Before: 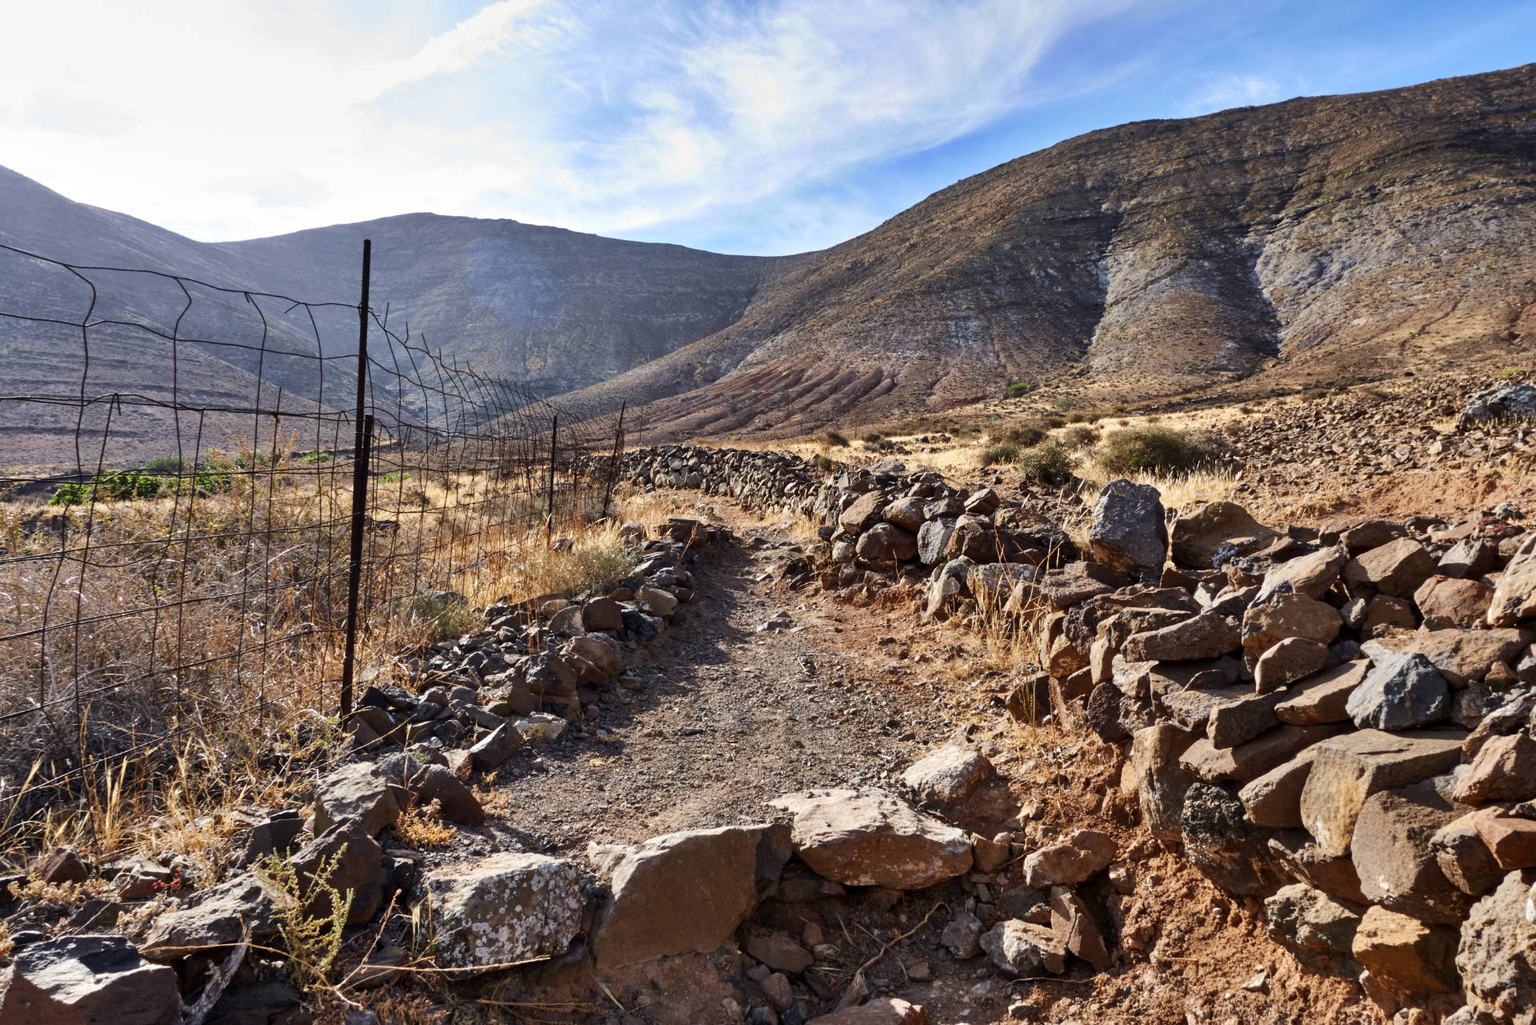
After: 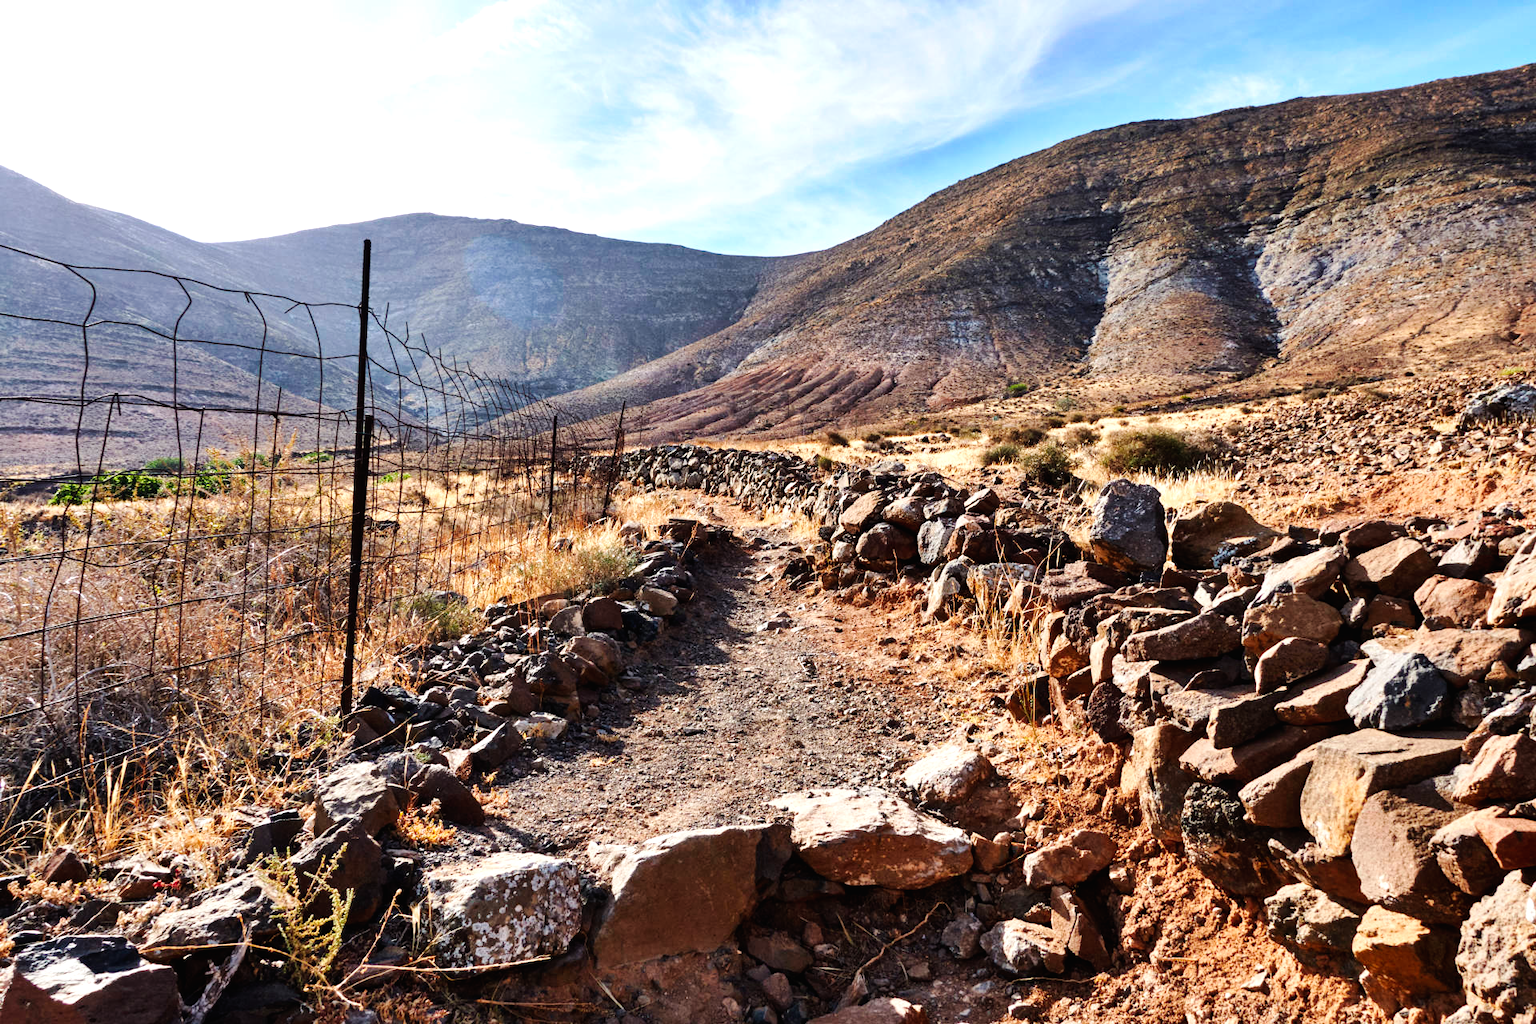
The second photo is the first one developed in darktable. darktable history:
tone equalizer: -8 EV -0.395 EV, -7 EV -0.357 EV, -6 EV -0.356 EV, -5 EV -0.258 EV, -3 EV 0.197 EV, -2 EV 0.349 EV, -1 EV 0.4 EV, +0 EV 0.405 EV
tone curve: curves: ch0 [(0, 0.01) (0.037, 0.032) (0.131, 0.108) (0.275, 0.258) (0.483, 0.512) (0.61, 0.661) (0.696, 0.742) (0.792, 0.834) (0.911, 0.936) (0.997, 0.995)]; ch1 [(0, 0) (0.308, 0.29) (0.425, 0.411) (0.503, 0.502) (0.551, 0.563) (0.683, 0.706) (0.746, 0.77) (1, 1)]; ch2 [(0, 0) (0.246, 0.233) (0.36, 0.352) (0.415, 0.415) (0.485, 0.487) (0.502, 0.502) (0.525, 0.523) (0.545, 0.552) (0.587, 0.6) (0.636, 0.652) (0.711, 0.729) (0.845, 0.855) (0.998, 0.977)], preserve colors none
